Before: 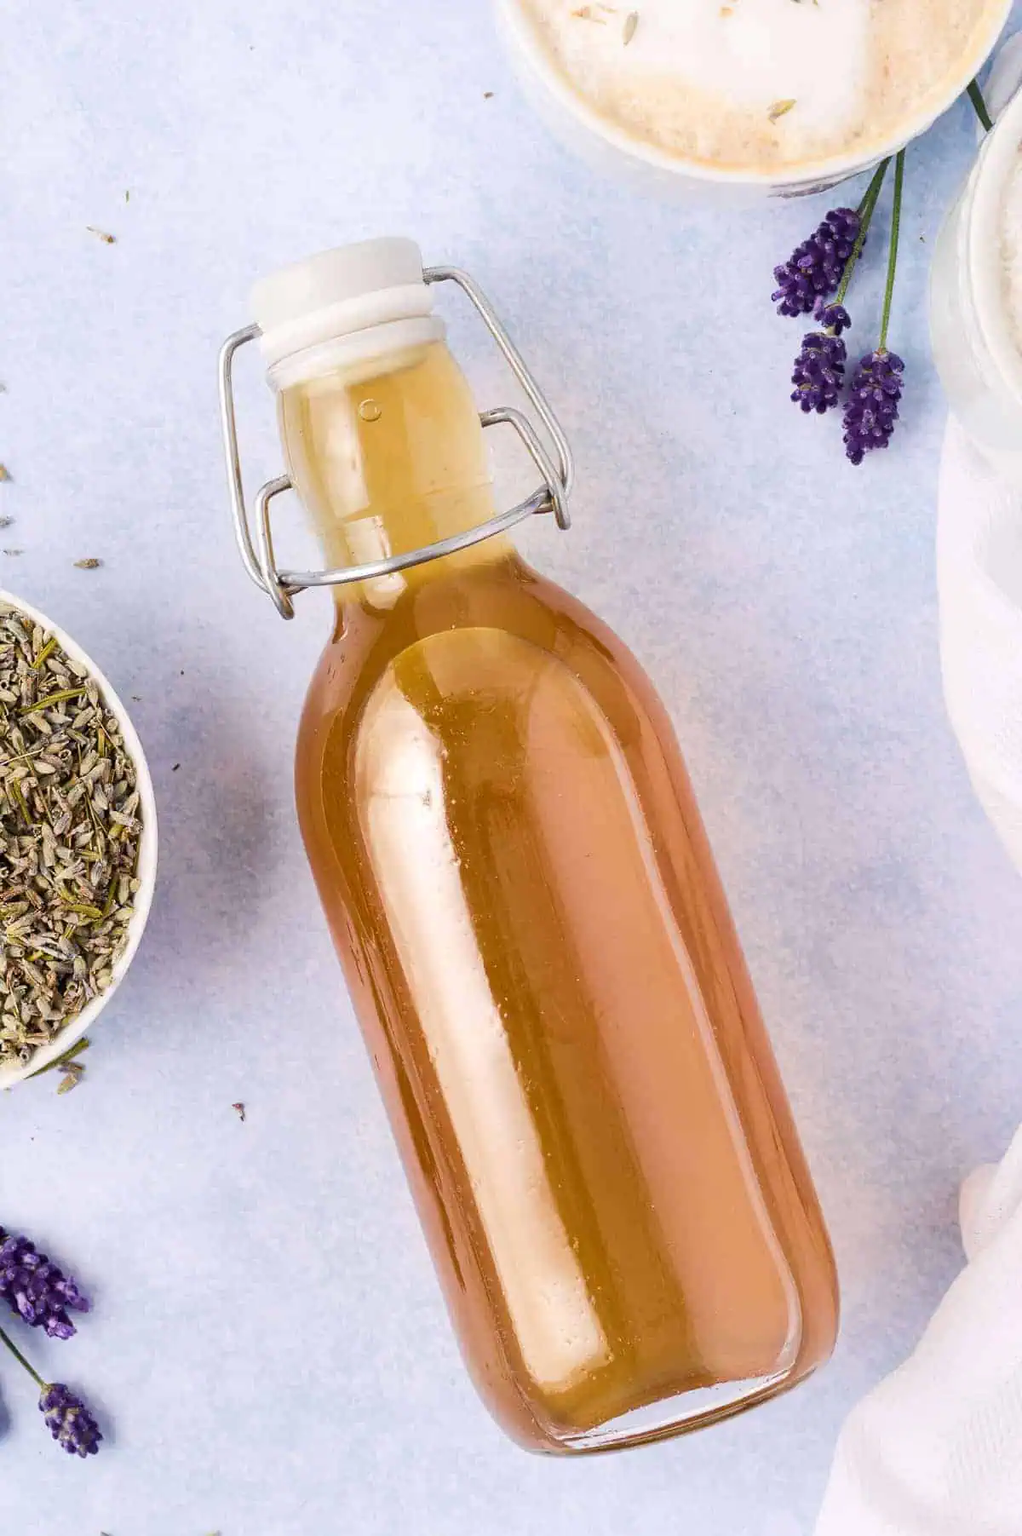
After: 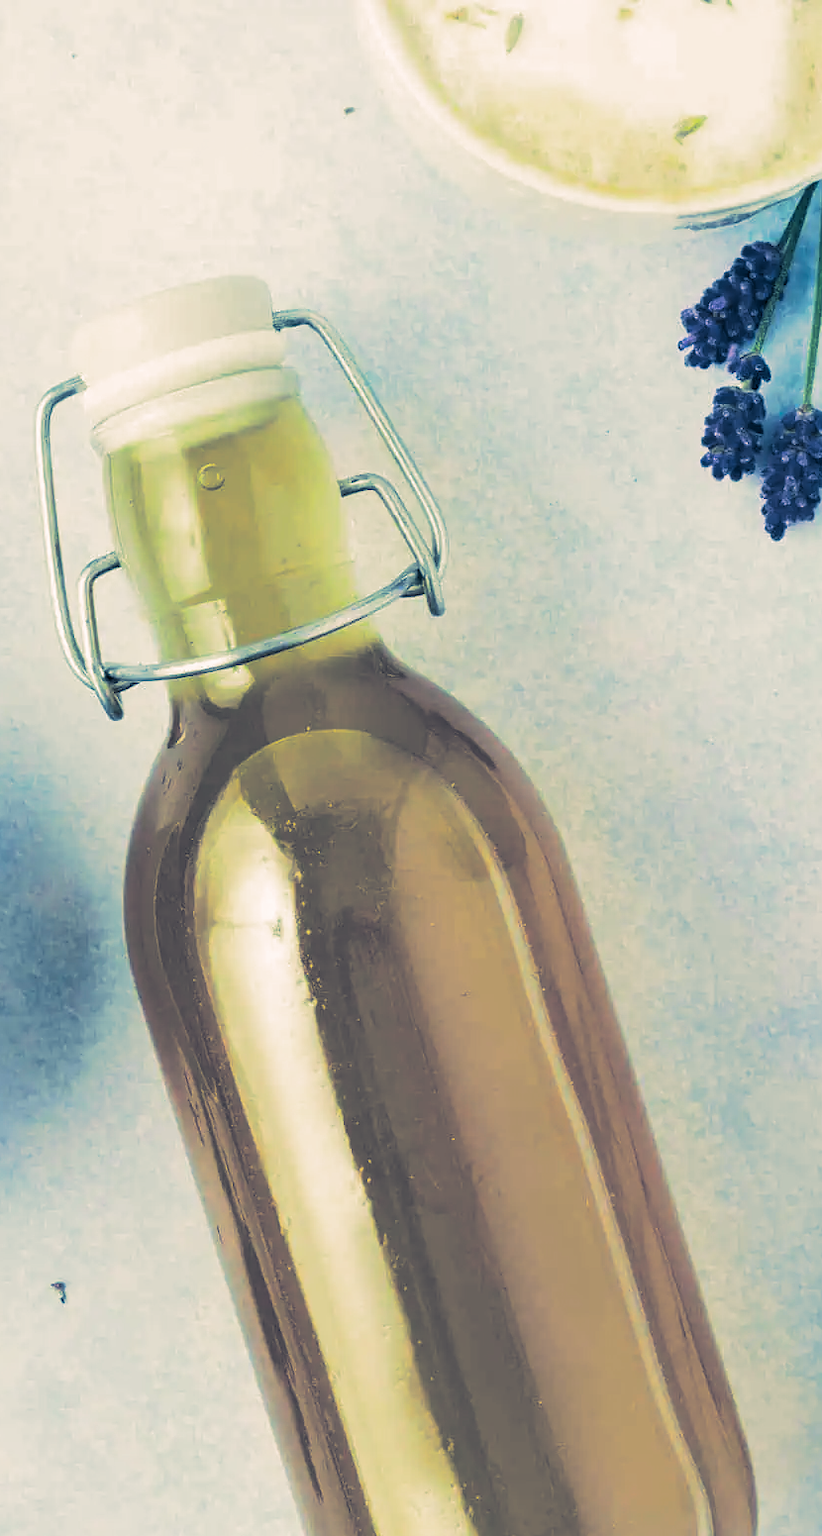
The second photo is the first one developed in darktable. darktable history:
split-toning: shadows › hue 226.8°, shadows › saturation 0.56, highlights › hue 28.8°, balance -40, compress 0%
crop: left 18.479%, right 12.2%, bottom 13.971%
color correction: highlights a* -20.08, highlights b* 9.8, shadows a* -20.4, shadows b* -10.76
color balance rgb: perceptual saturation grading › global saturation 20%, global vibrance 20%
